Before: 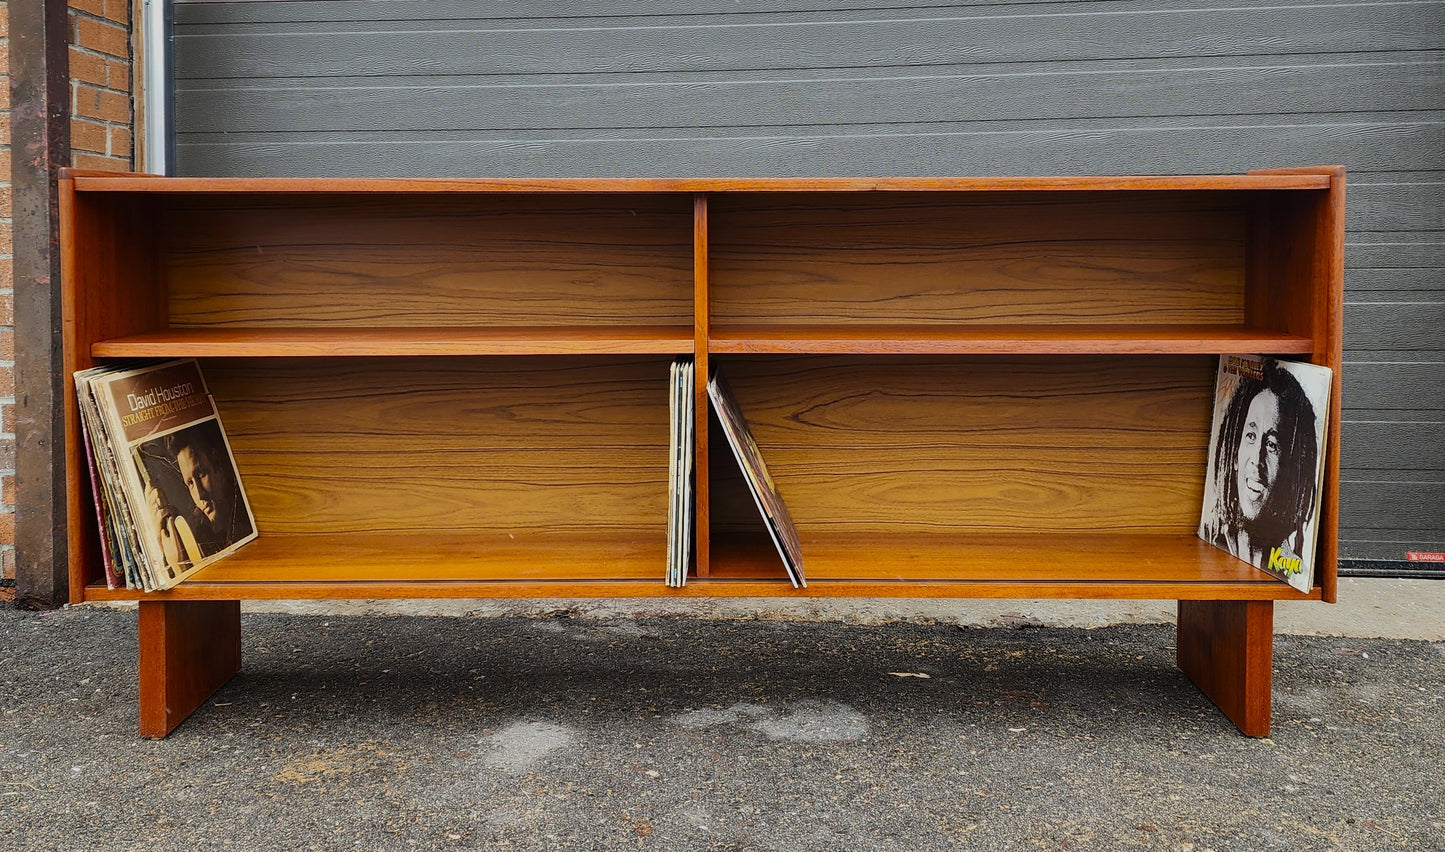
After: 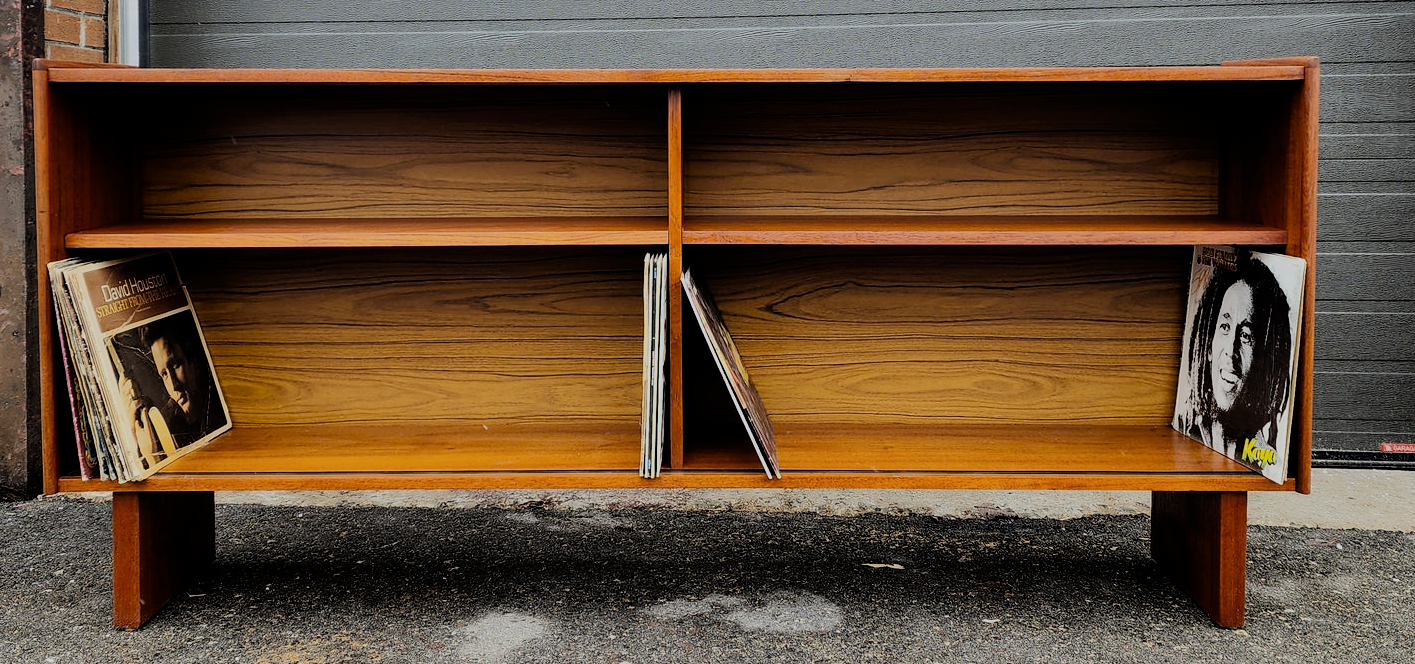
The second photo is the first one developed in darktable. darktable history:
filmic rgb: black relative exposure -5 EV, hardness 2.88, contrast 1.3, highlights saturation mix -30%
crop and rotate: left 1.814%, top 12.818%, right 0.25%, bottom 9.225%
